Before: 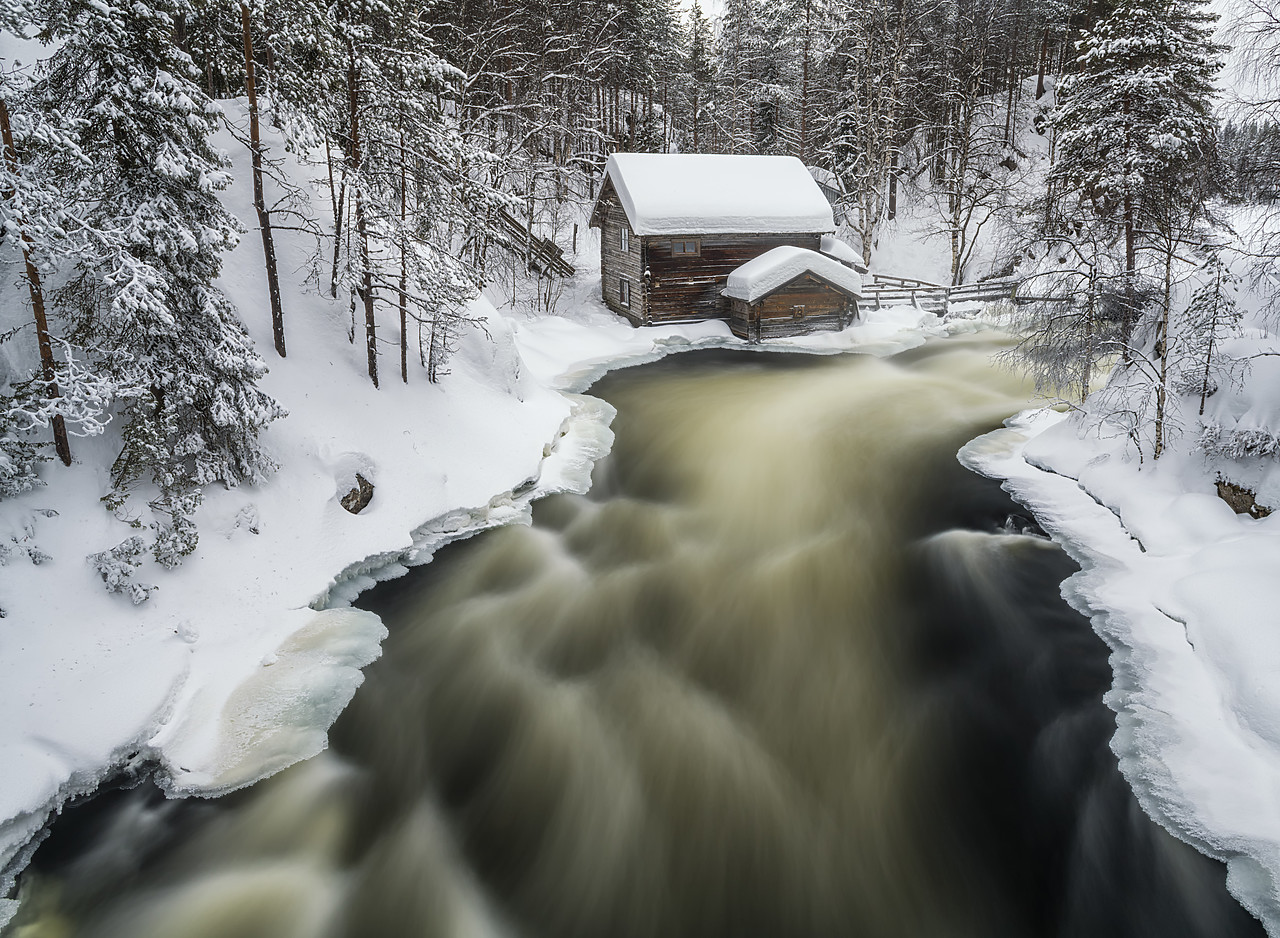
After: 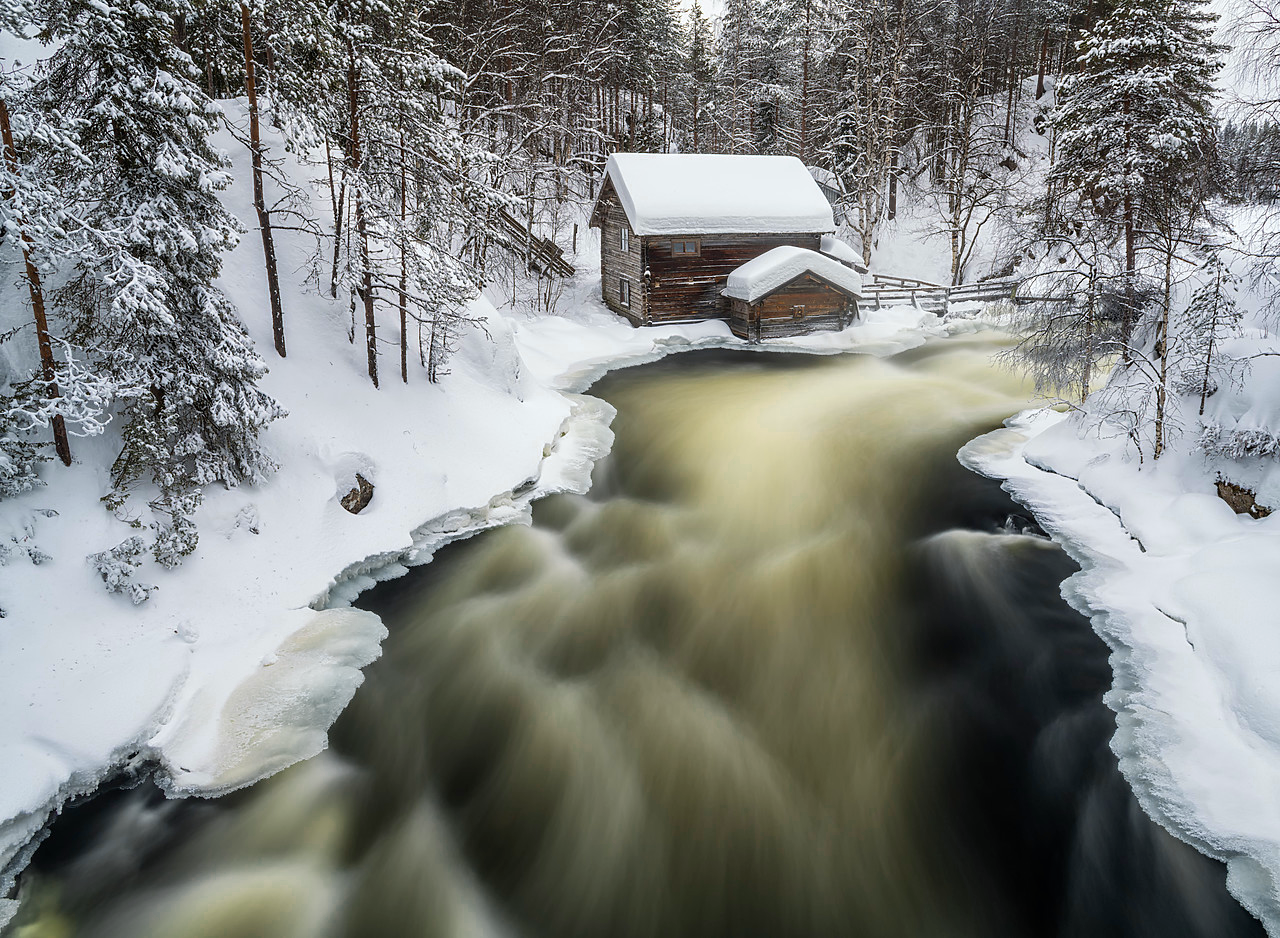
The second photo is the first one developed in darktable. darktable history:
color zones: curves: ch0 [(0, 0.485) (0.178, 0.476) (0.261, 0.623) (0.411, 0.403) (0.708, 0.603) (0.934, 0.412)]; ch1 [(0.003, 0.485) (0.149, 0.496) (0.229, 0.584) (0.326, 0.551) (0.484, 0.262) (0.757, 0.643)]
tone equalizer: on, module defaults
